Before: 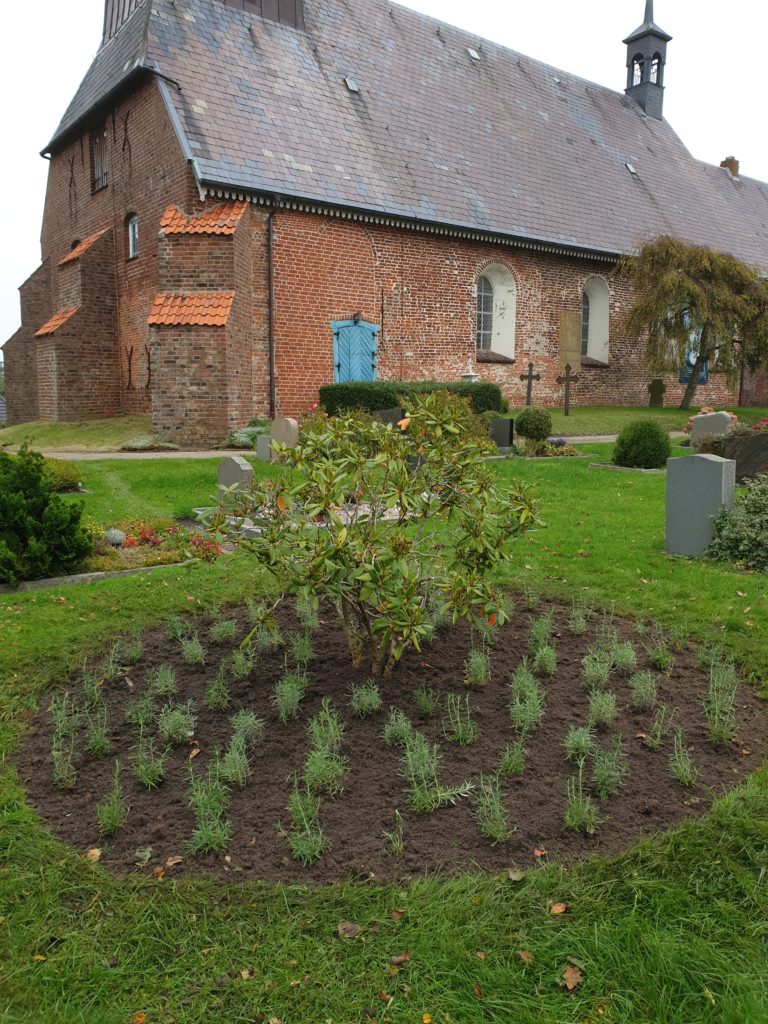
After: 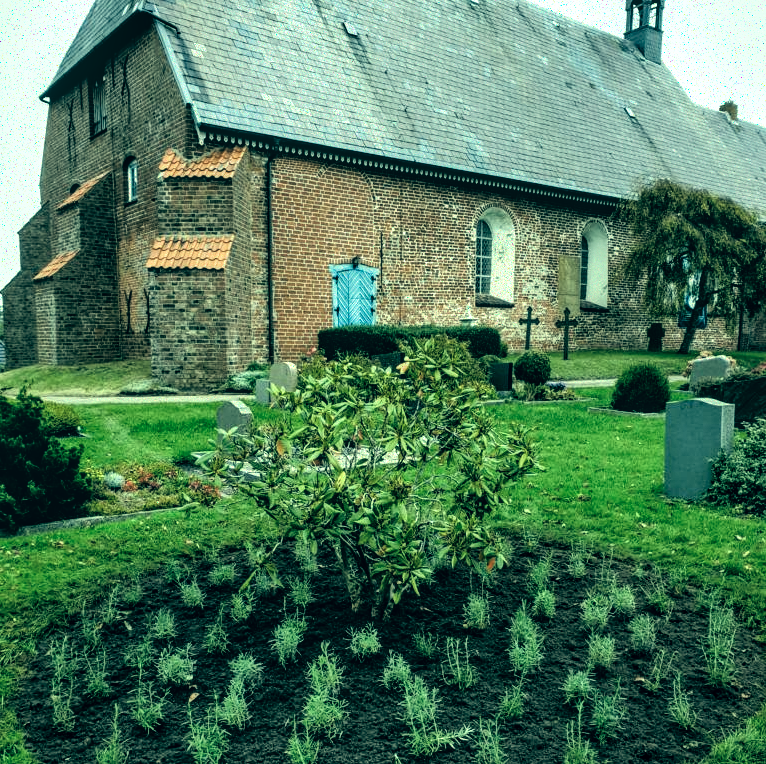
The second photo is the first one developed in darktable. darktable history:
local contrast: detail 130%
filmic rgb: black relative exposure -3.78 EV, white relative exposure 2.4 EV, threshold -0.29 EV, transition 3.19 EV, structure ↔ texture 99.58%, dynamic range scaling -49.48%, hardness 3.47, latitude 29.89%, contrast 1.807, enable highlight reconstruction true
exposure: black level correction -0.016, compensate exposure bias true, compensate highlight preservation false
color correction: highlights a* -19.29, highlights b* 9.79, shadows a* -20.7, shadows b* -10.11
shadows and highlights: radius 46.77, white point adjustment 6.68, compress 79.58%, soften with gaussian
crop: left 0.258%, top 5.566%, bottom 19.815%
contrast brightness saturation: contrast 0.042, saturation 0.071
